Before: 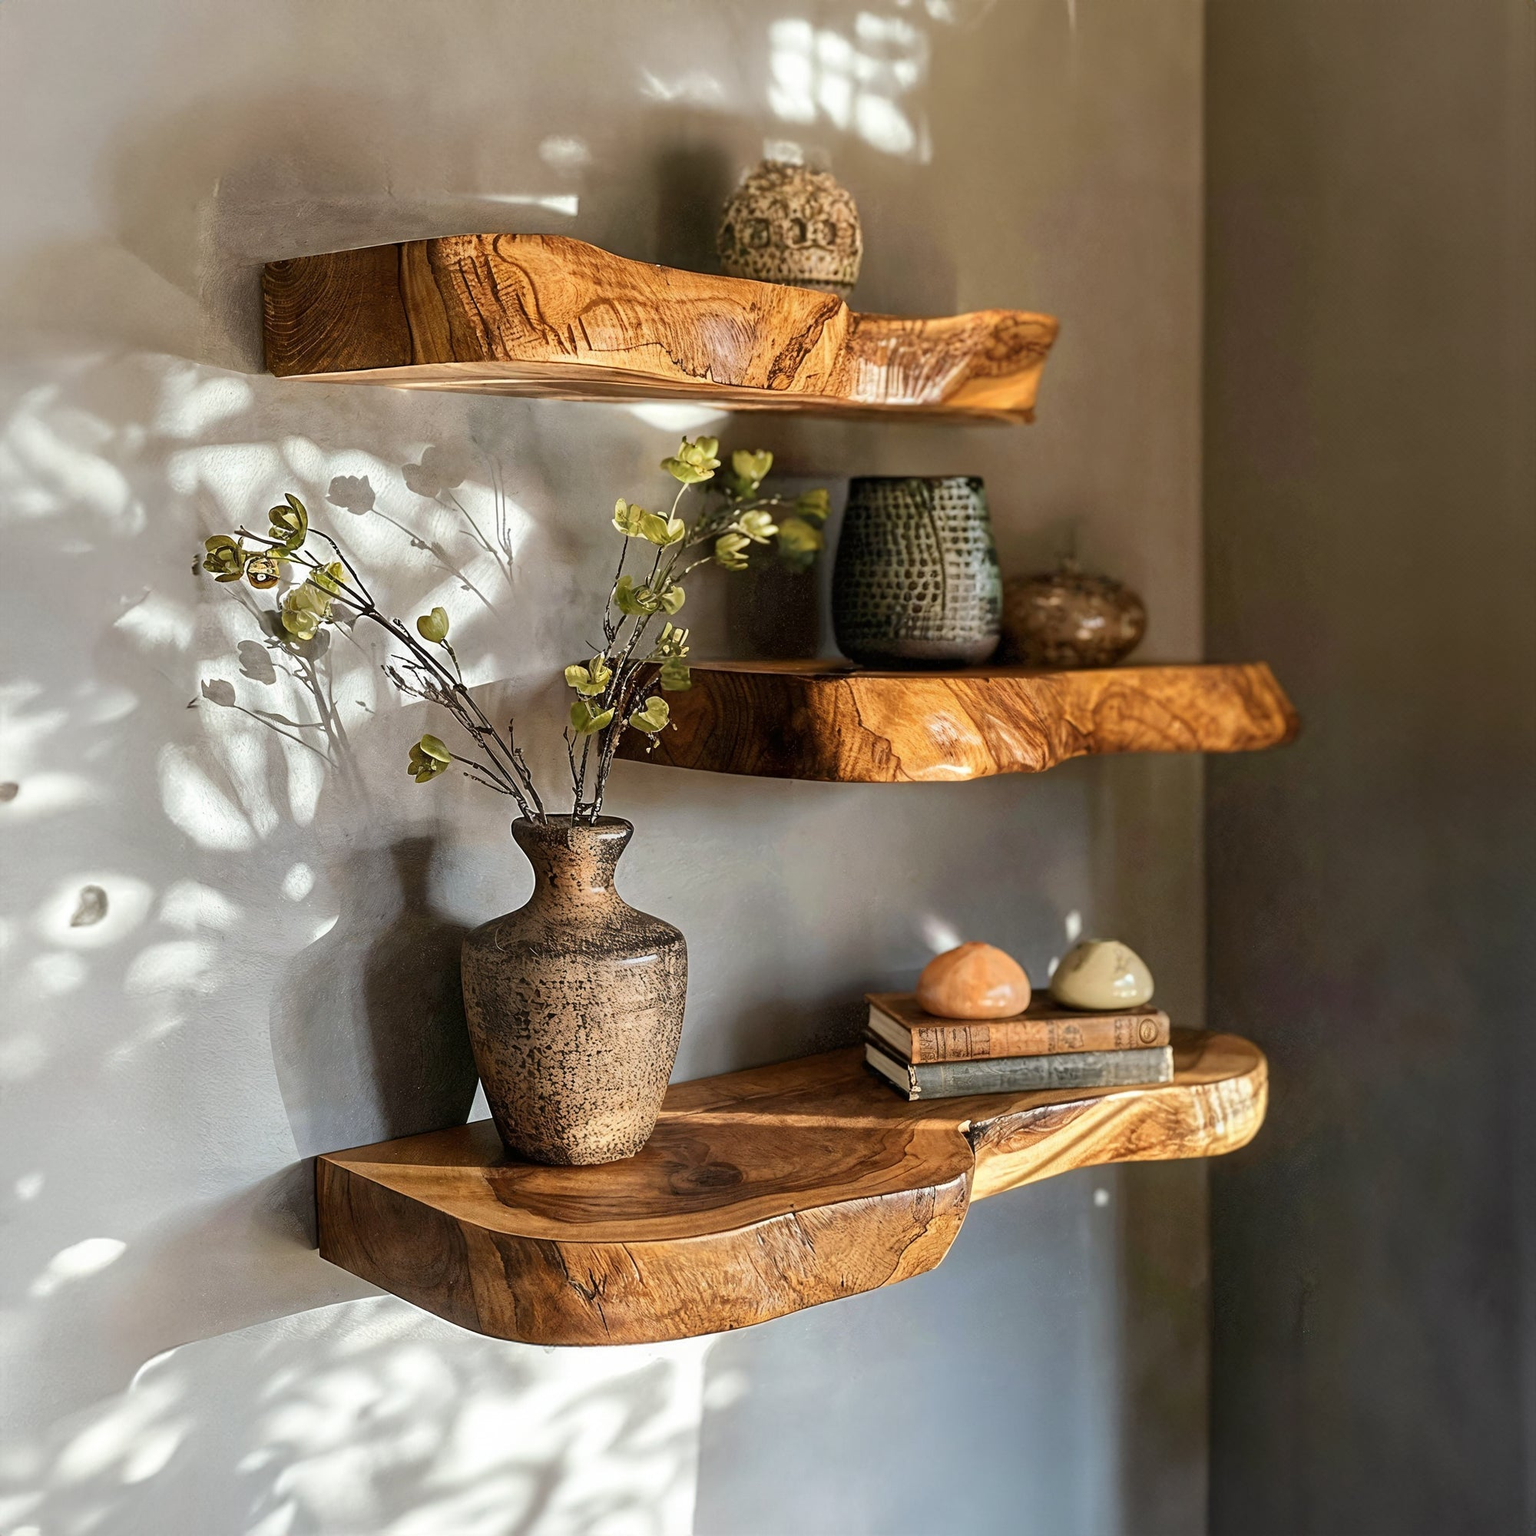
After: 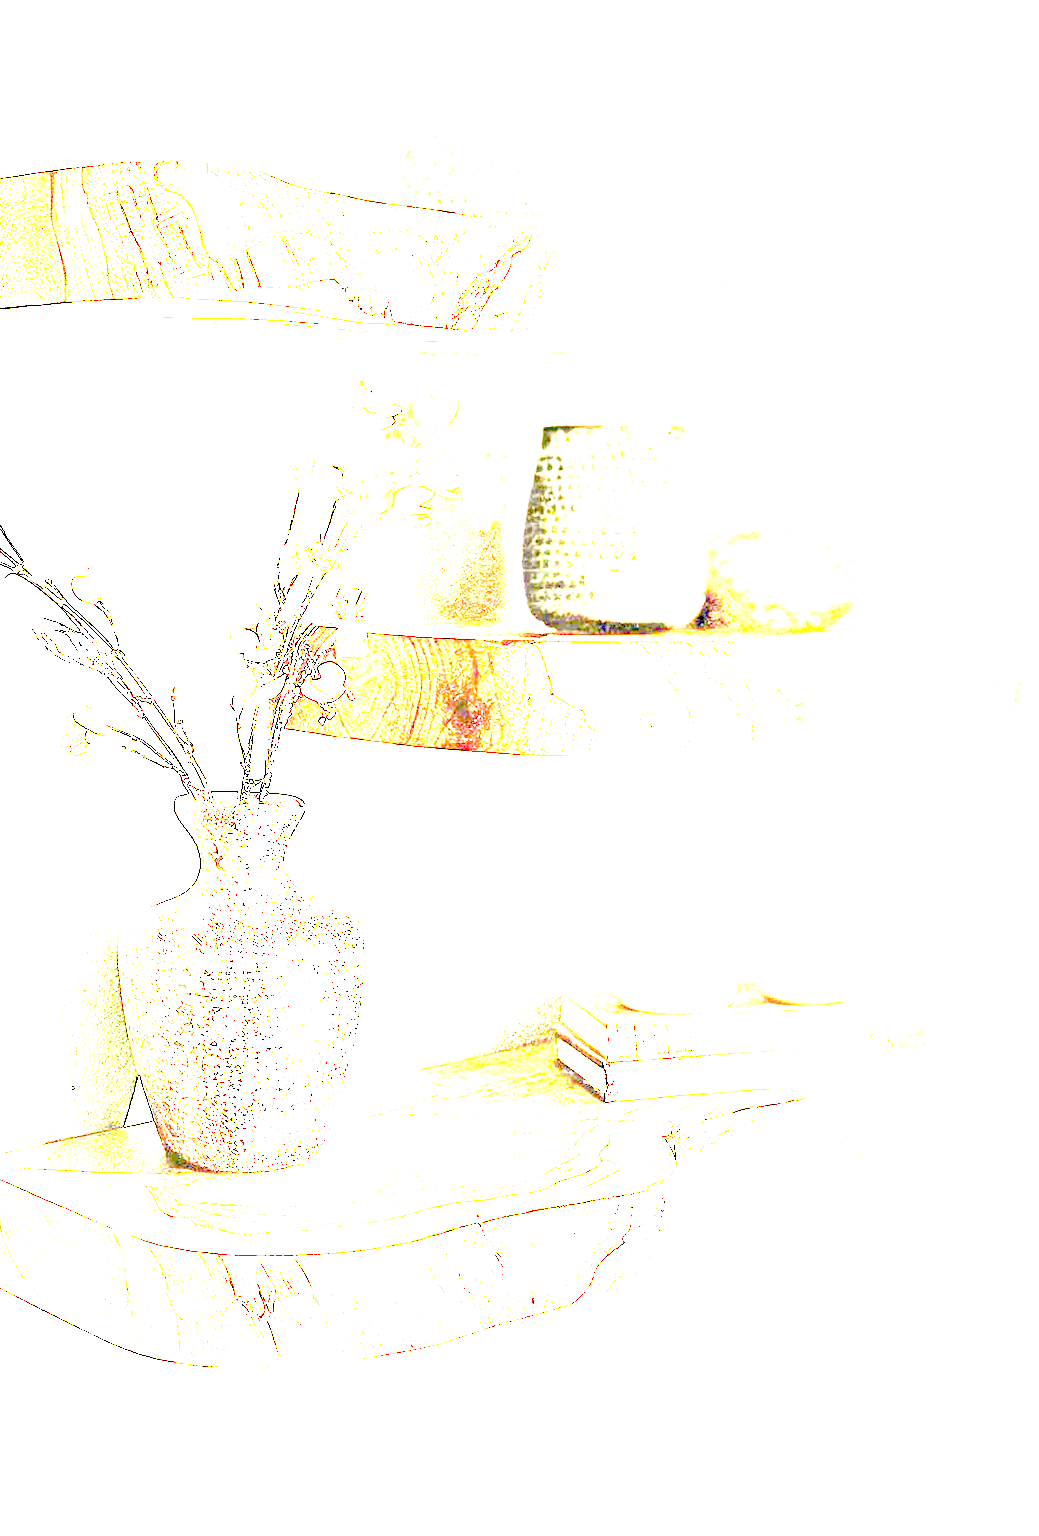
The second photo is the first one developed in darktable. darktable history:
crop and rotate: left 22.918%, top 5.629%, right 14.711%, bottom 2.247%
exposure: exposure 8 EV, compensate highlight preservation false
